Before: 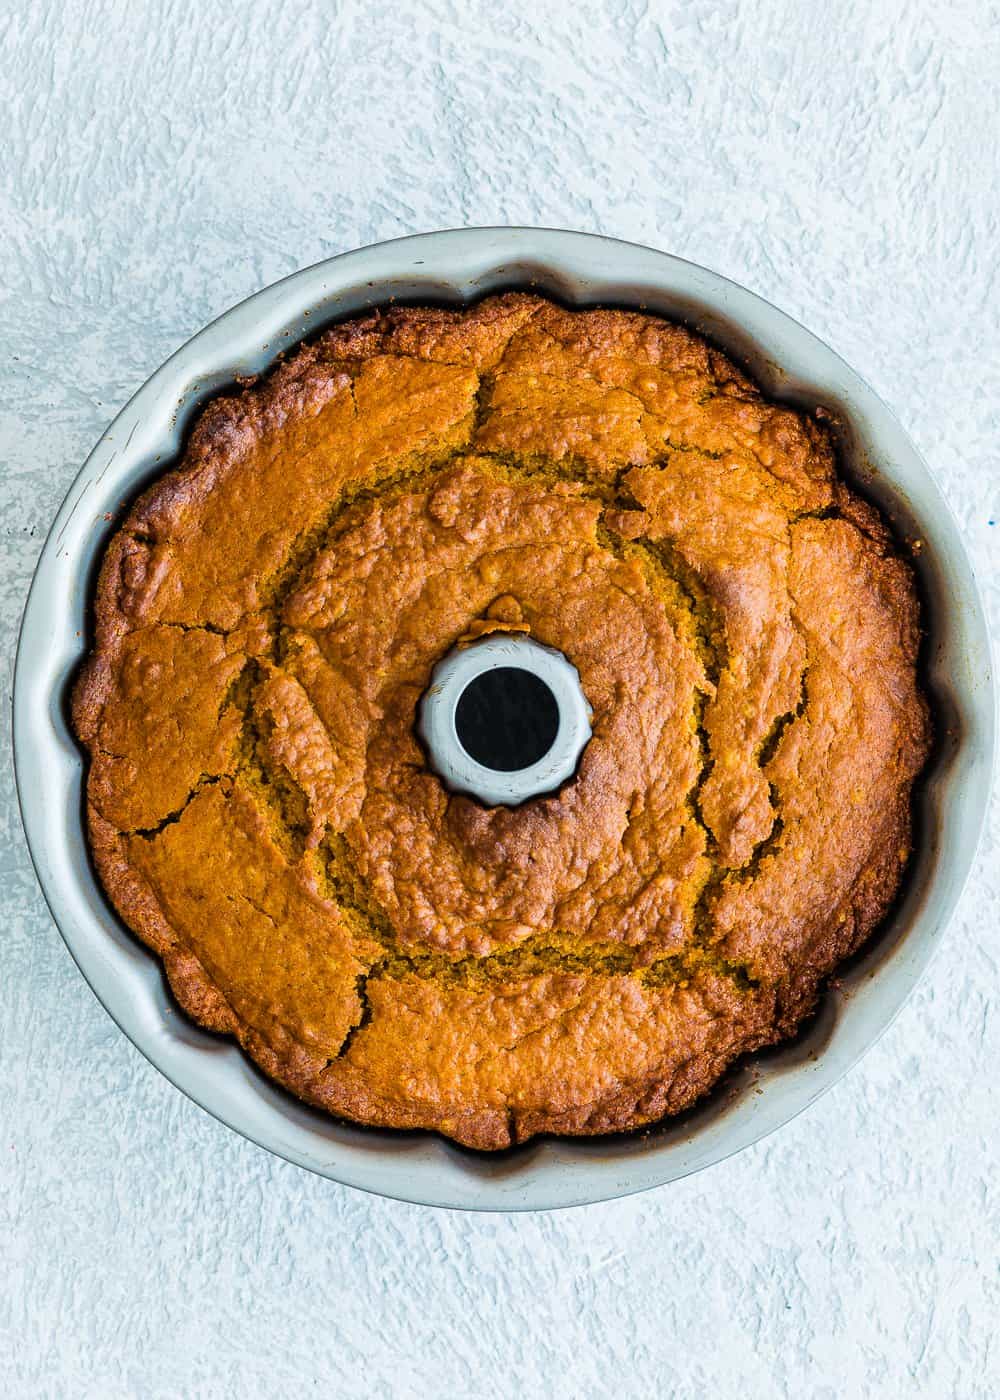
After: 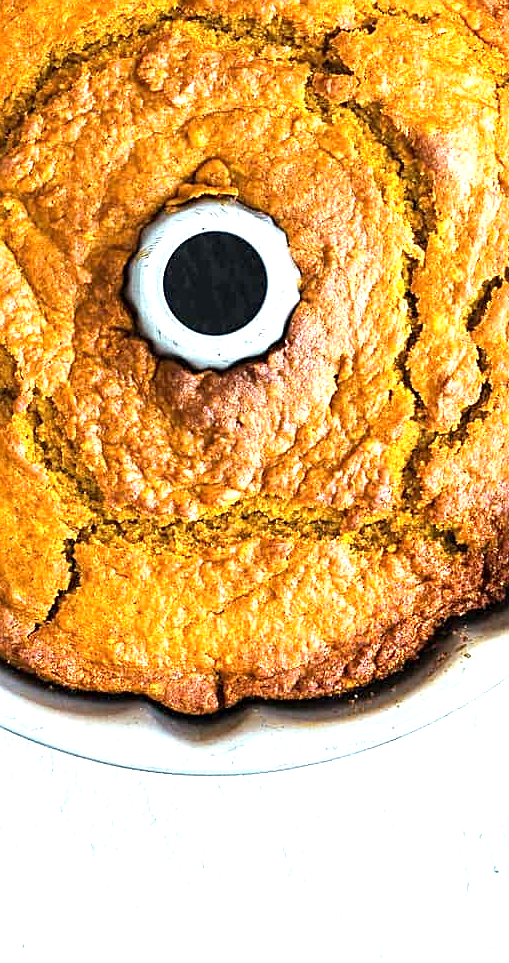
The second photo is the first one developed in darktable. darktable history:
crop and rotate: left 29.237%, top 31.152%, right 19.807%
sharpen: on, module defaults
exposure: exposure 1.15 EV, compensate highlight preservation false
